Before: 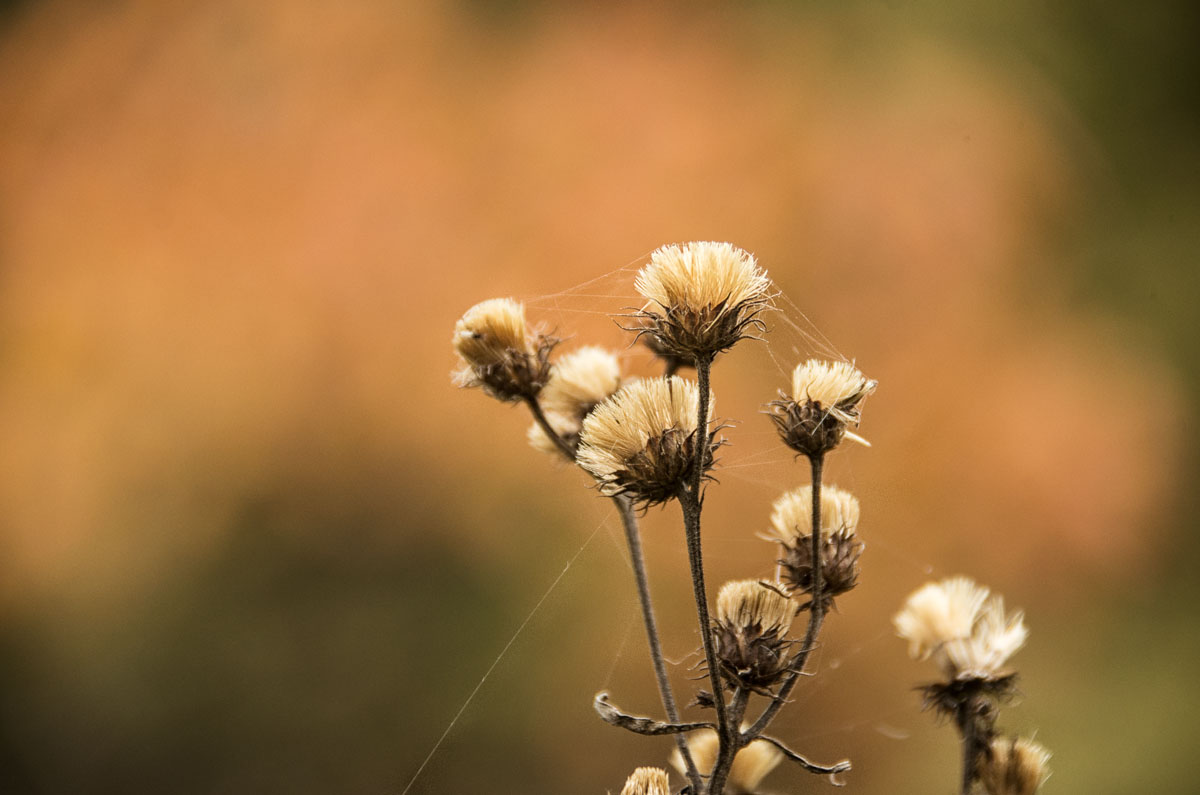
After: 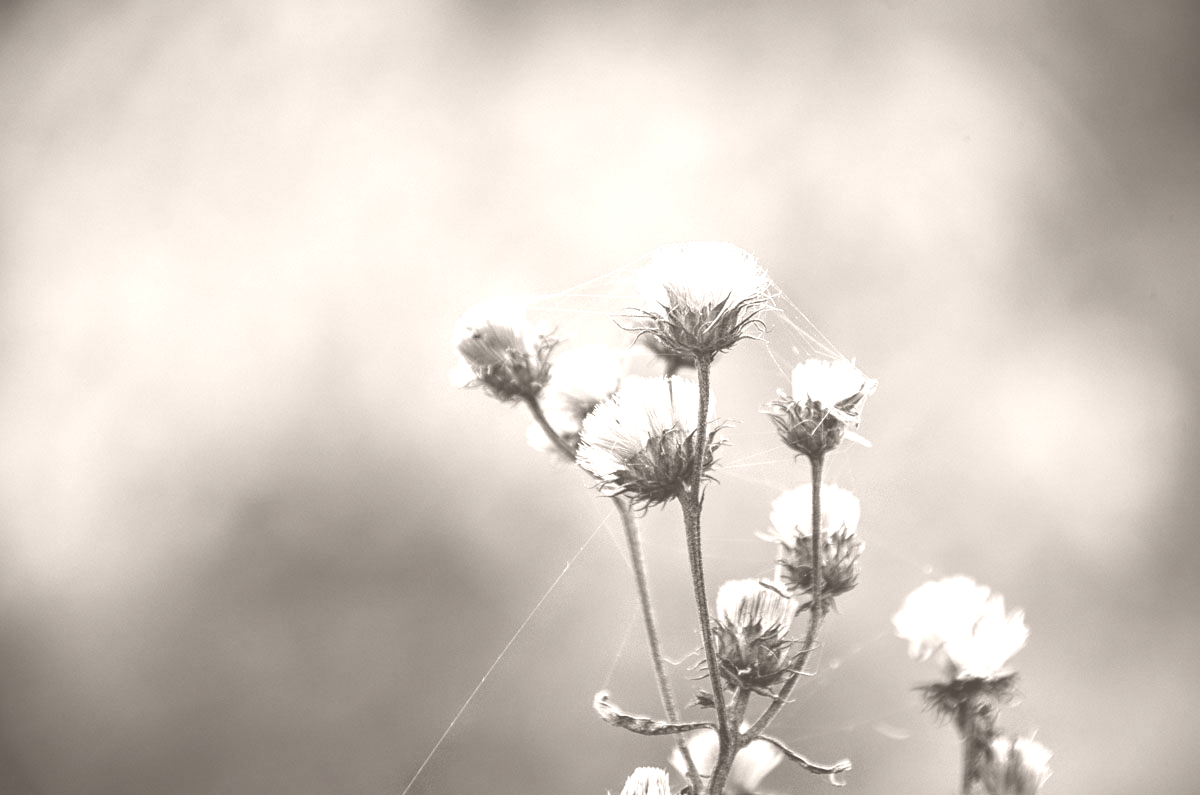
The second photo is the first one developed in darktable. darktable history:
colorize: hue 34.49°, saturation 35.33%, source mix 100%, lightness 55%, version 1
color contrast: green-magenta contrast 0.85, blue-yellow contrast 1.25, unbound 0
